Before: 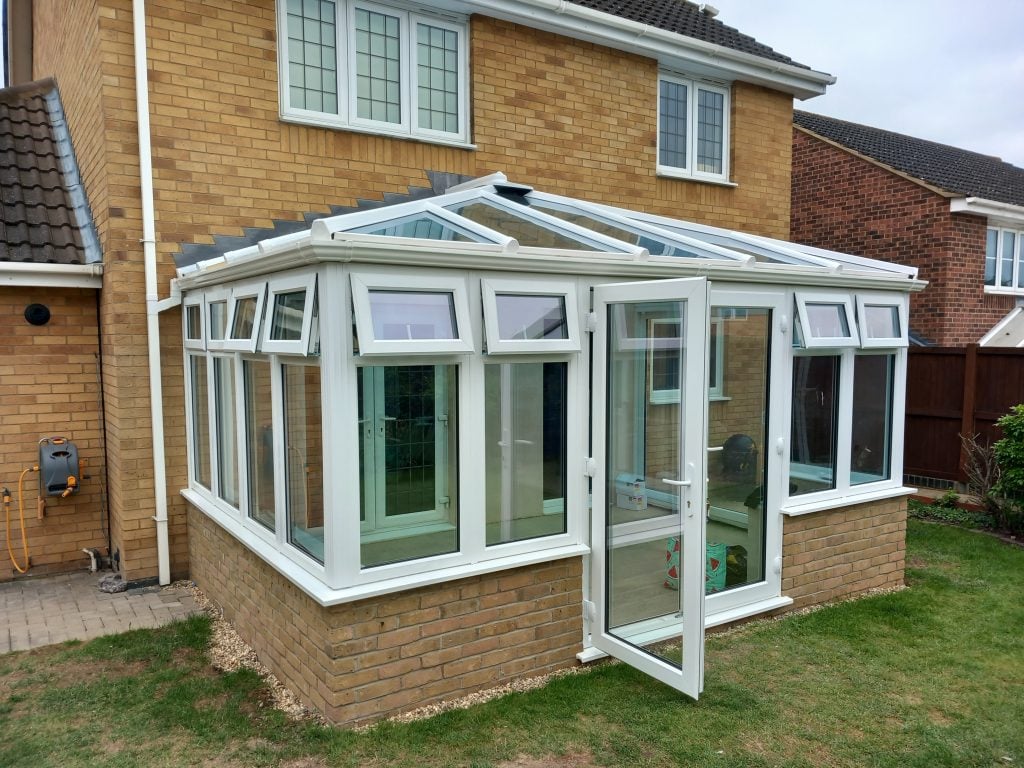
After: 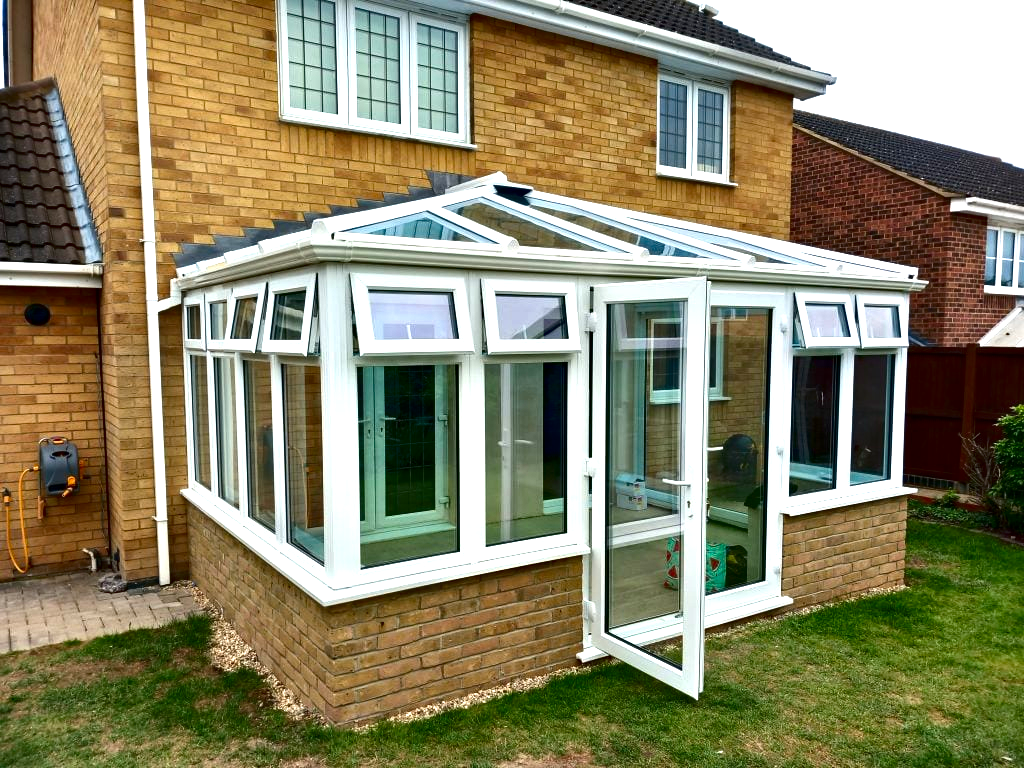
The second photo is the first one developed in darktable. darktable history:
haze removal: compatibility mode true, adaptive false
exposure: black level correction 0, exposure 0.89 EV, compensate highlight preservation false
contrast brightness saturation: contrast 0.095, brightness -0.272, saturation 0.137
